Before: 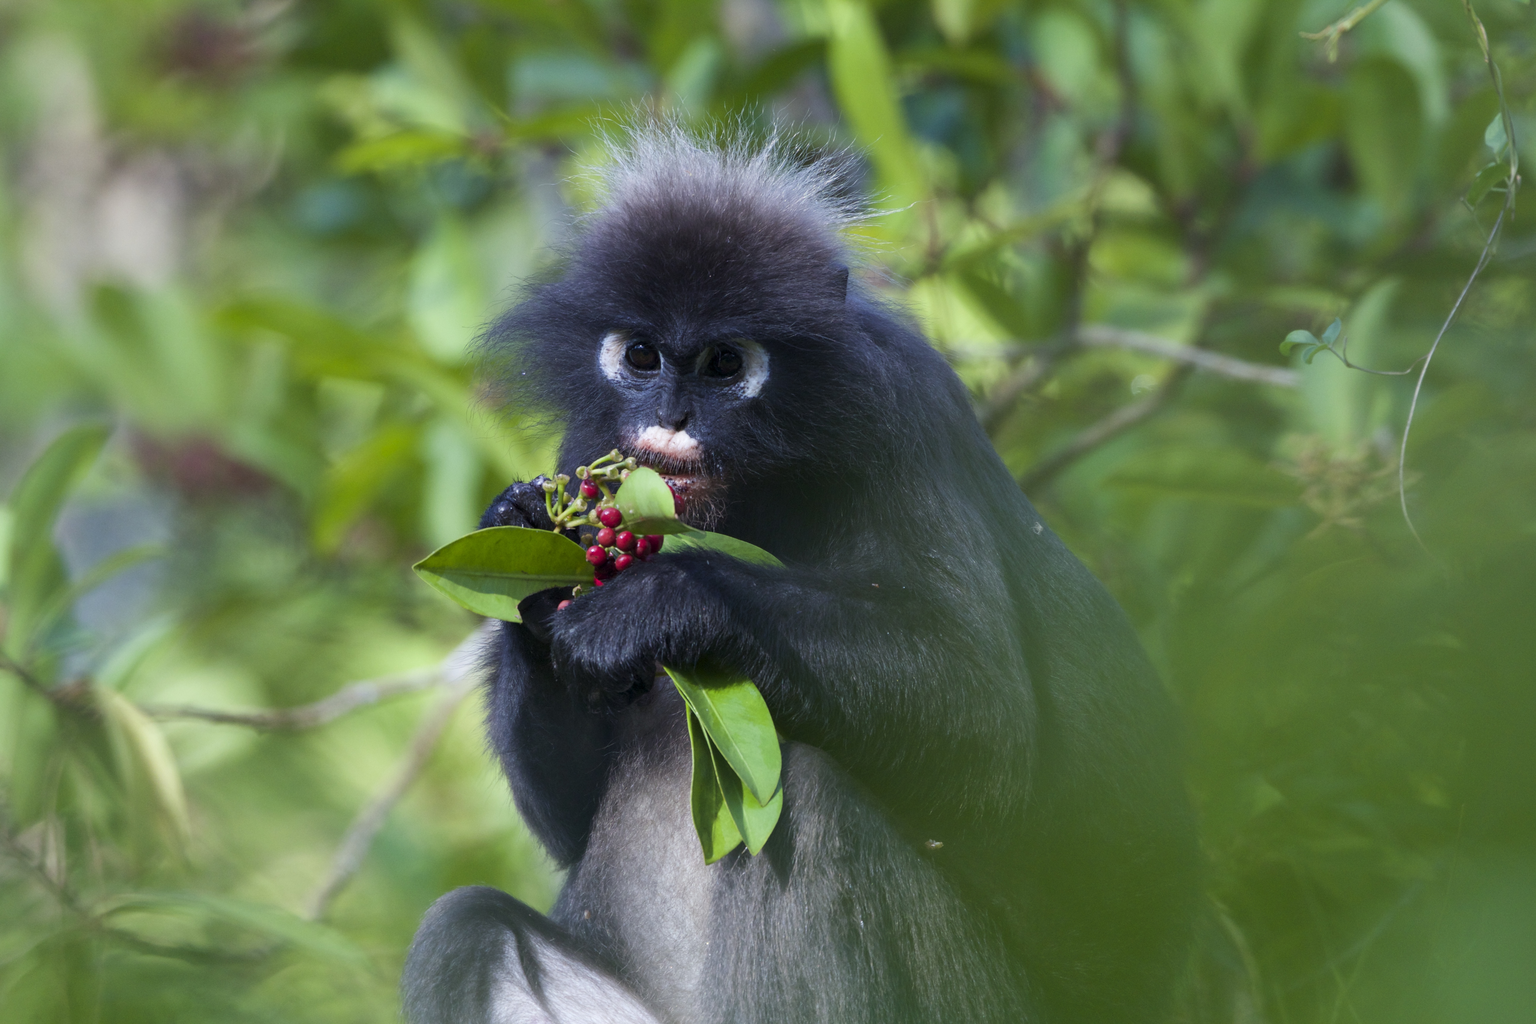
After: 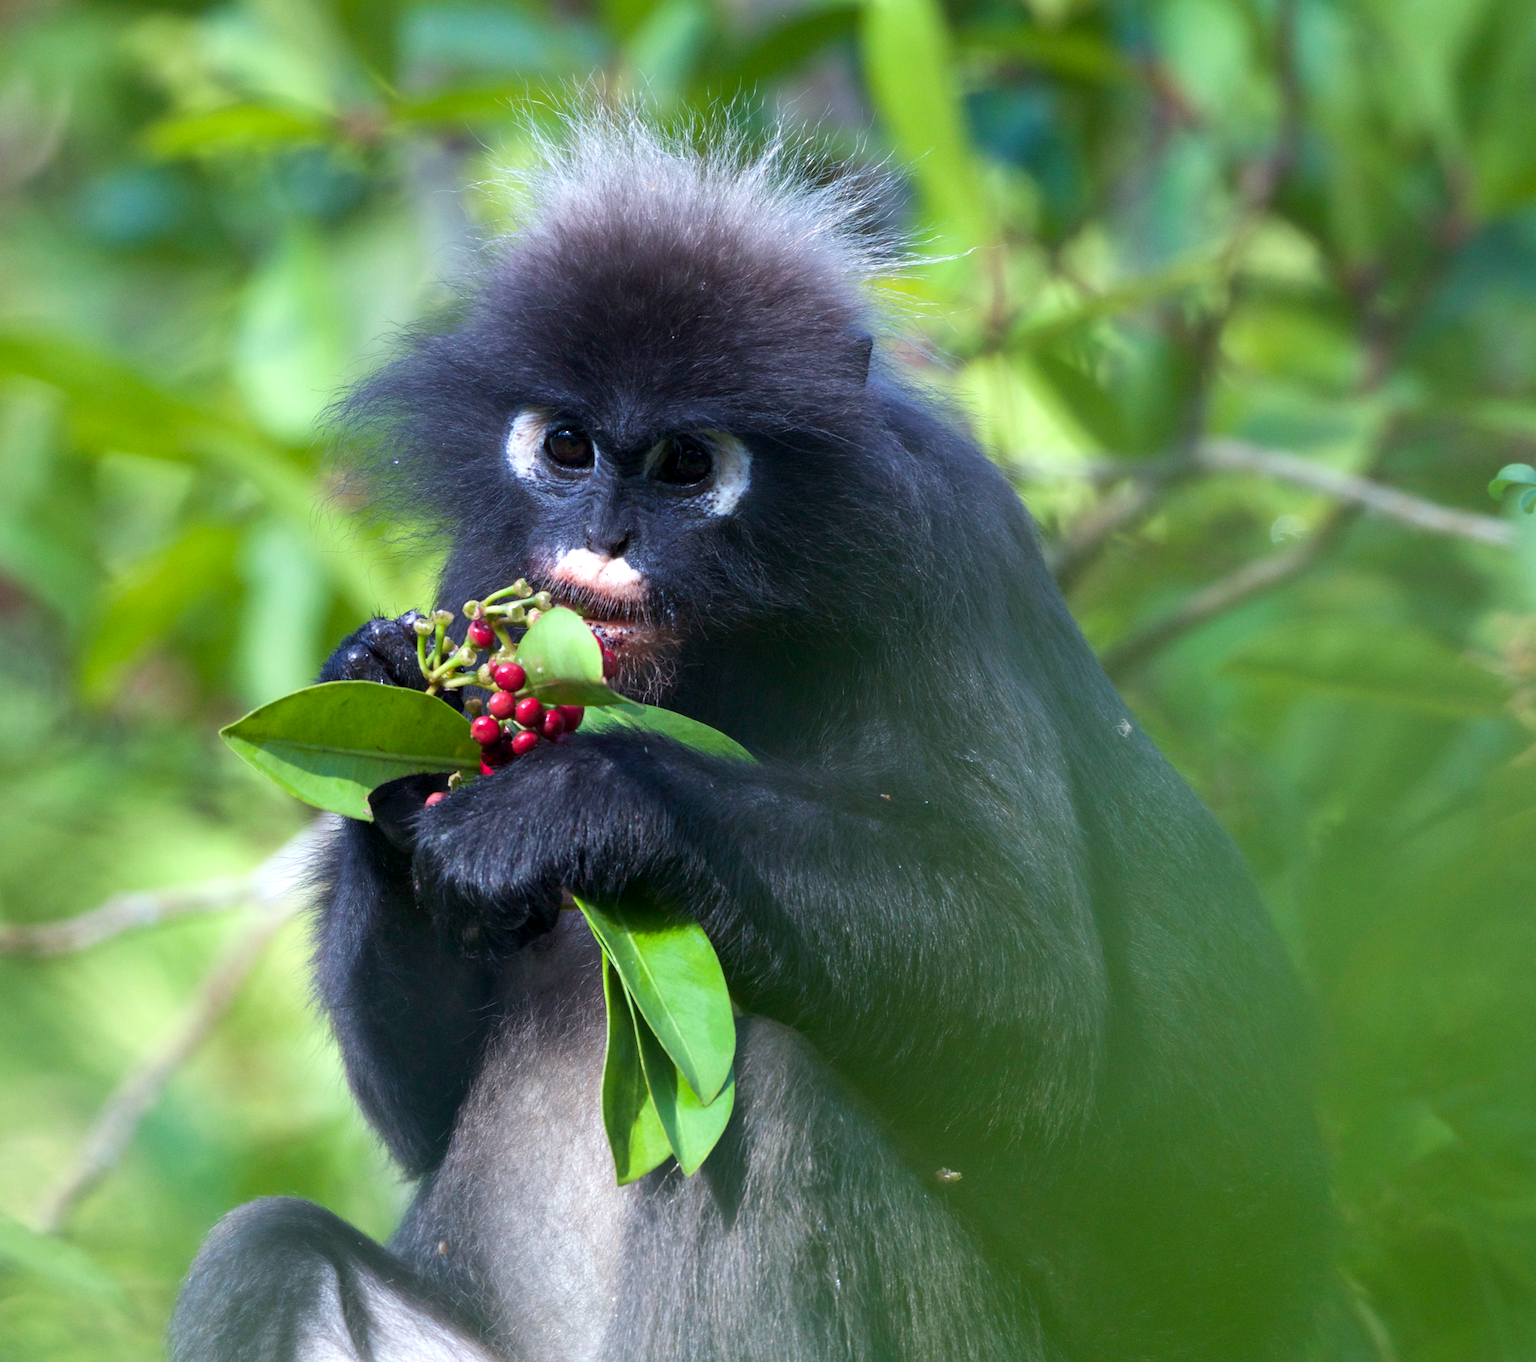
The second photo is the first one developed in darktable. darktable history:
crop and rotate: angle -3.29°, left 14.006%, top 0.036%, right 10.907%, bottom 0.042%
exposure: black level correction 0.001, exposure 0.5 EV, compensate highlight preservation false
